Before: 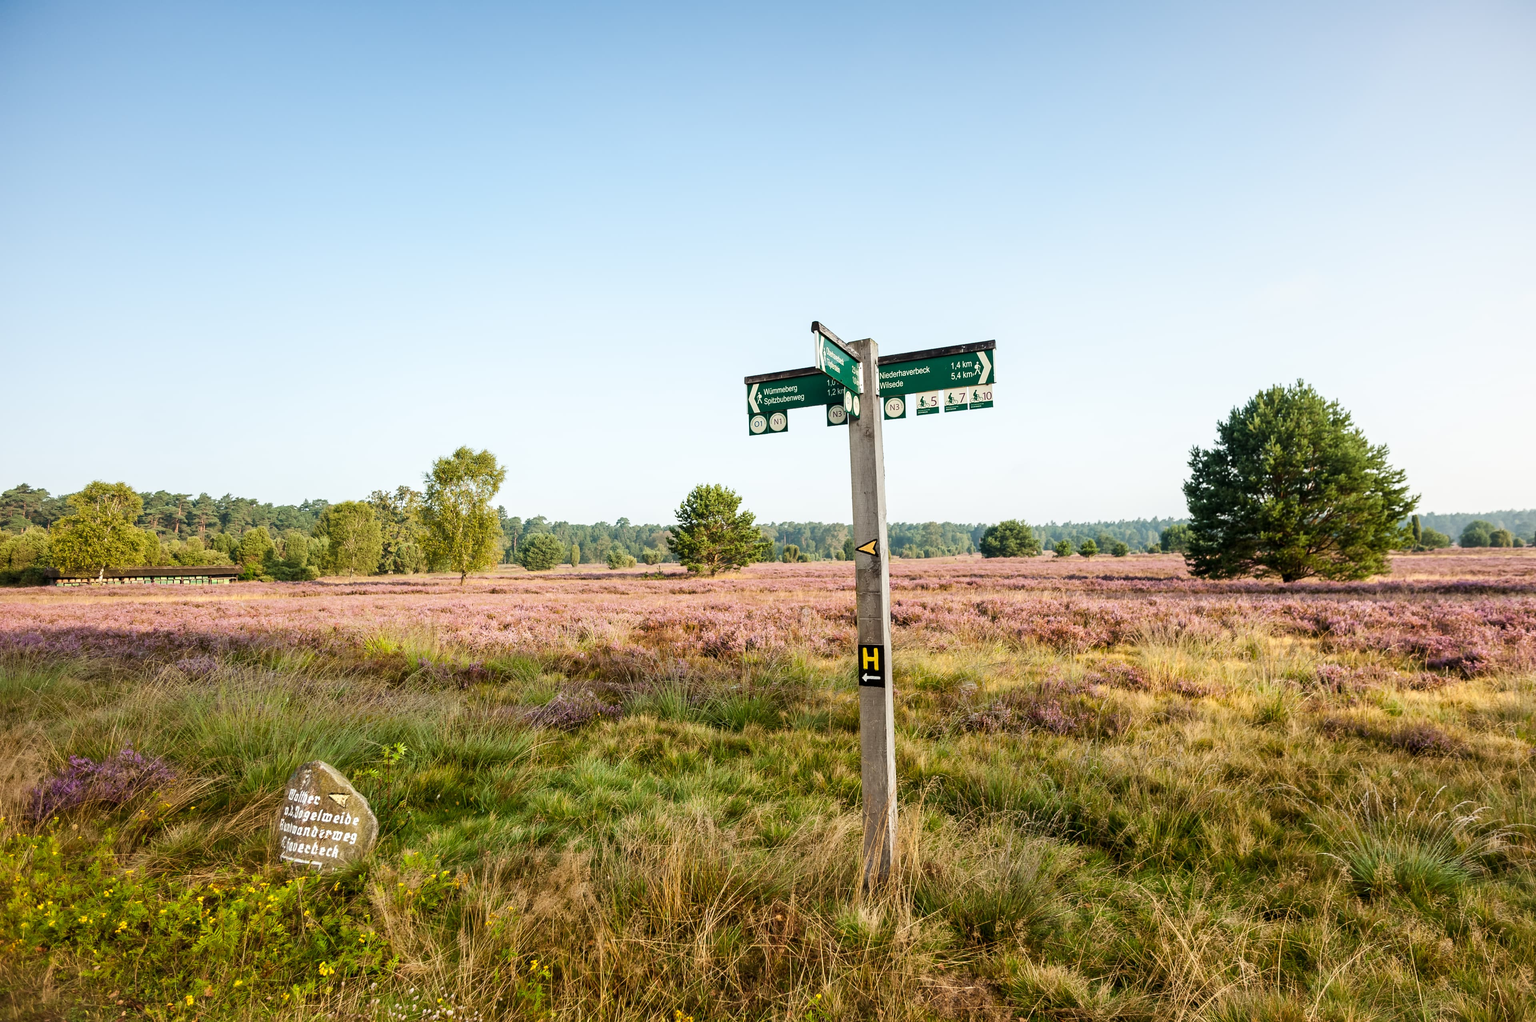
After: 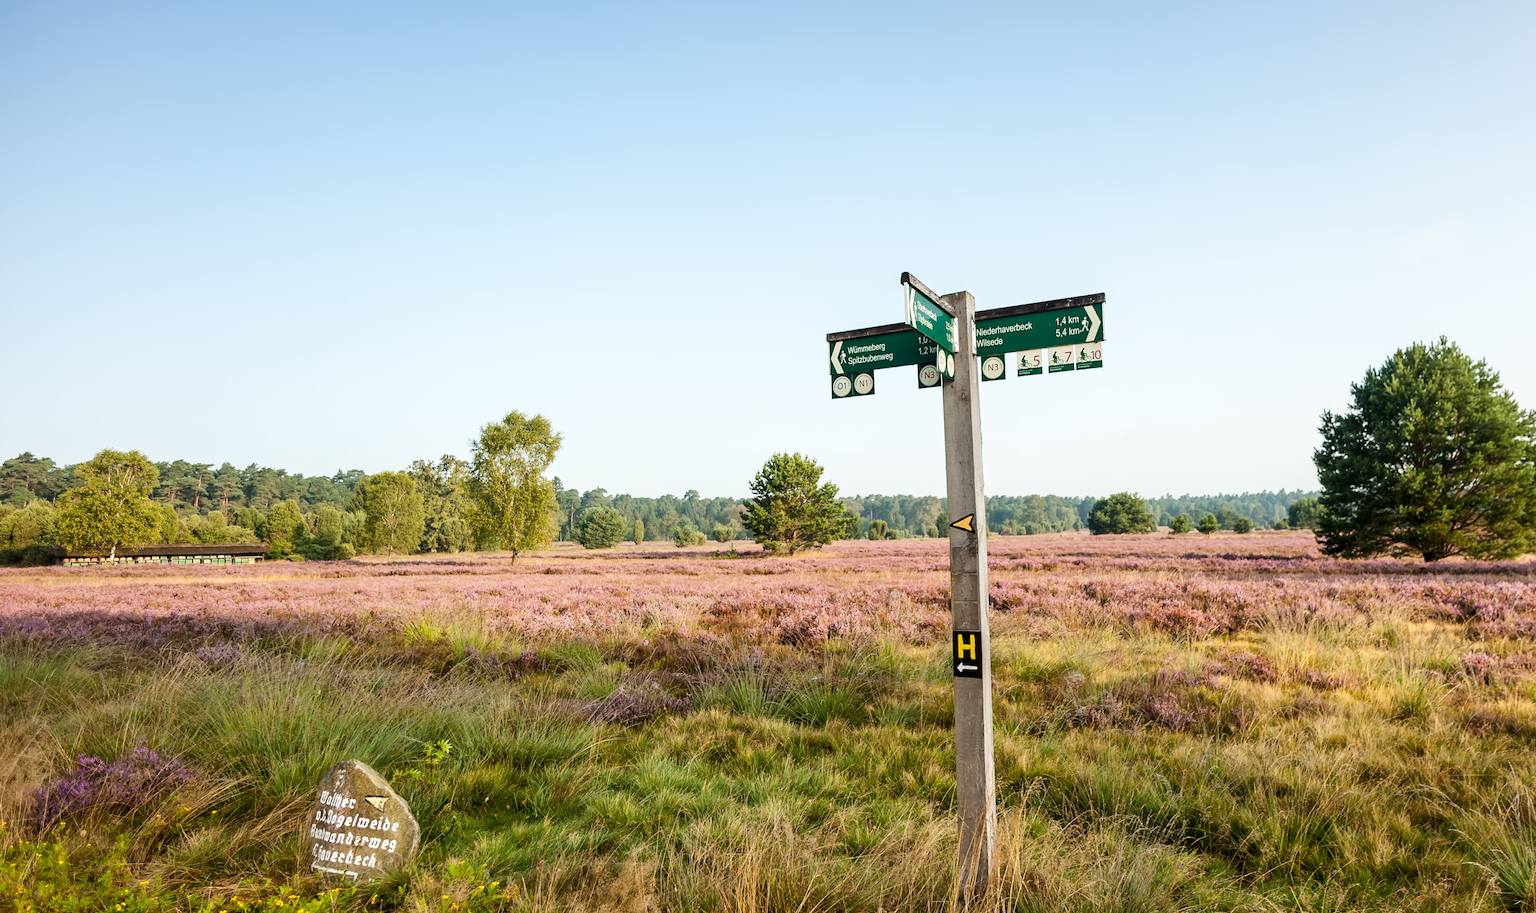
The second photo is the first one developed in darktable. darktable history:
crop: top 7.489%, right 9.887%, bottom 11.957%
